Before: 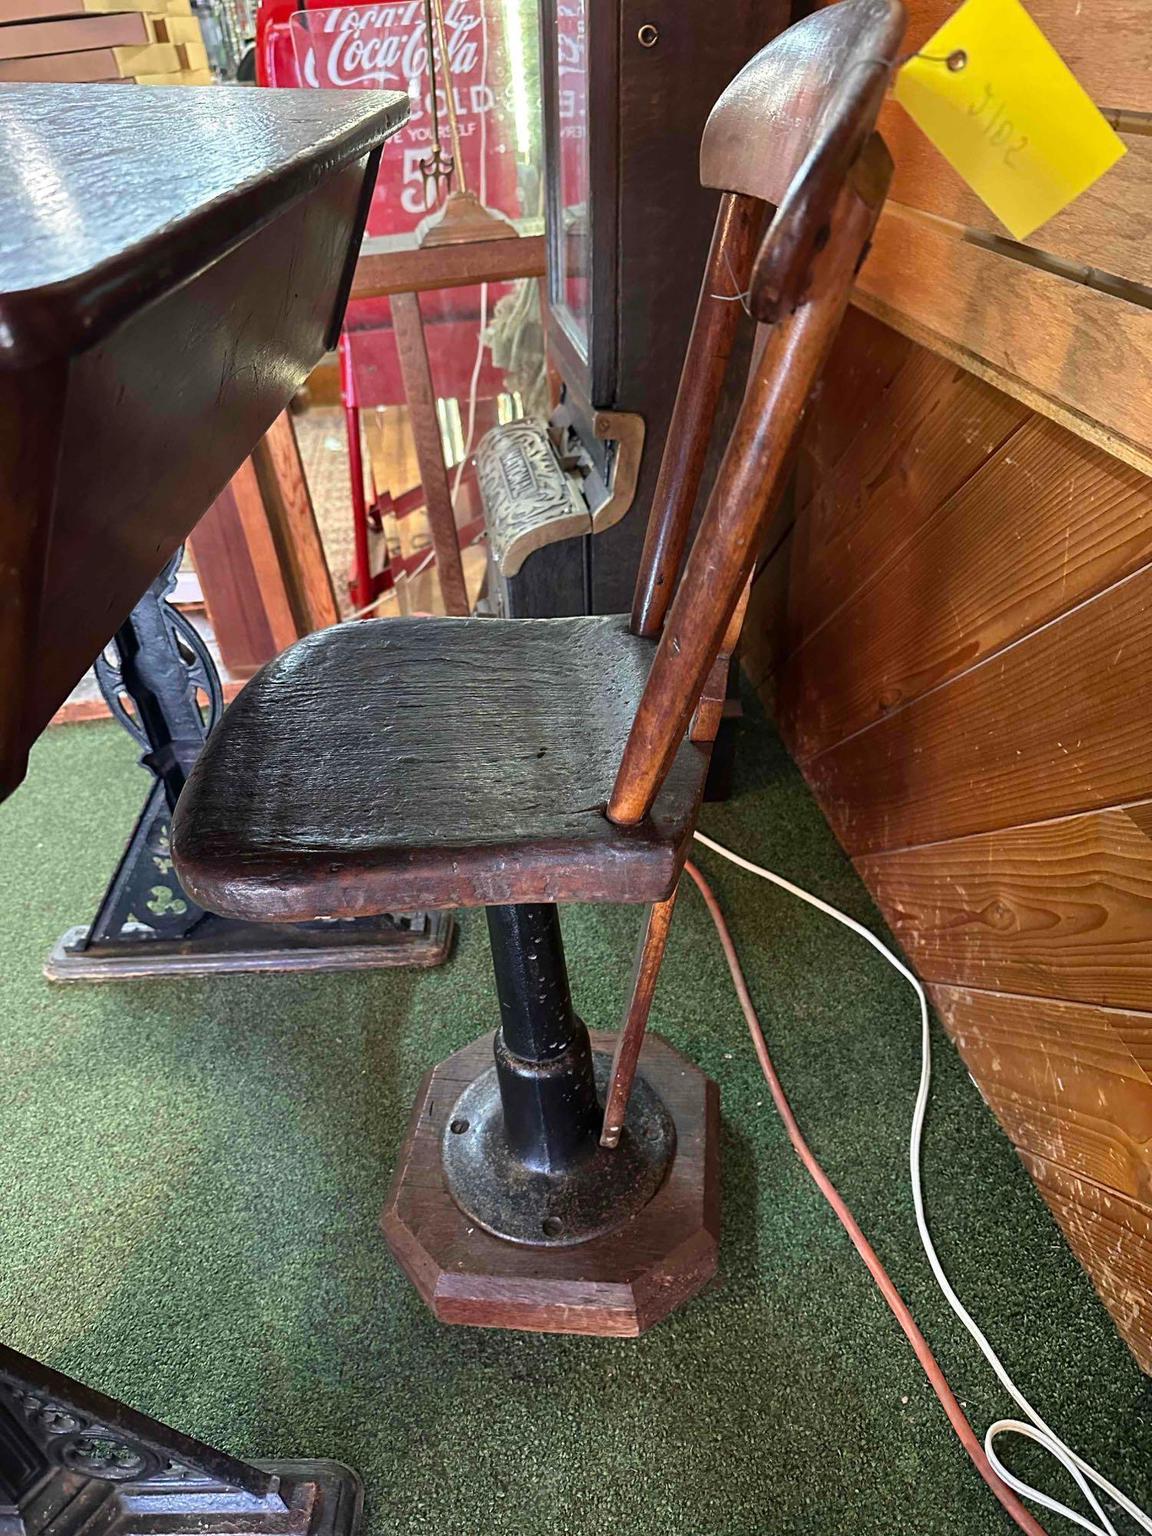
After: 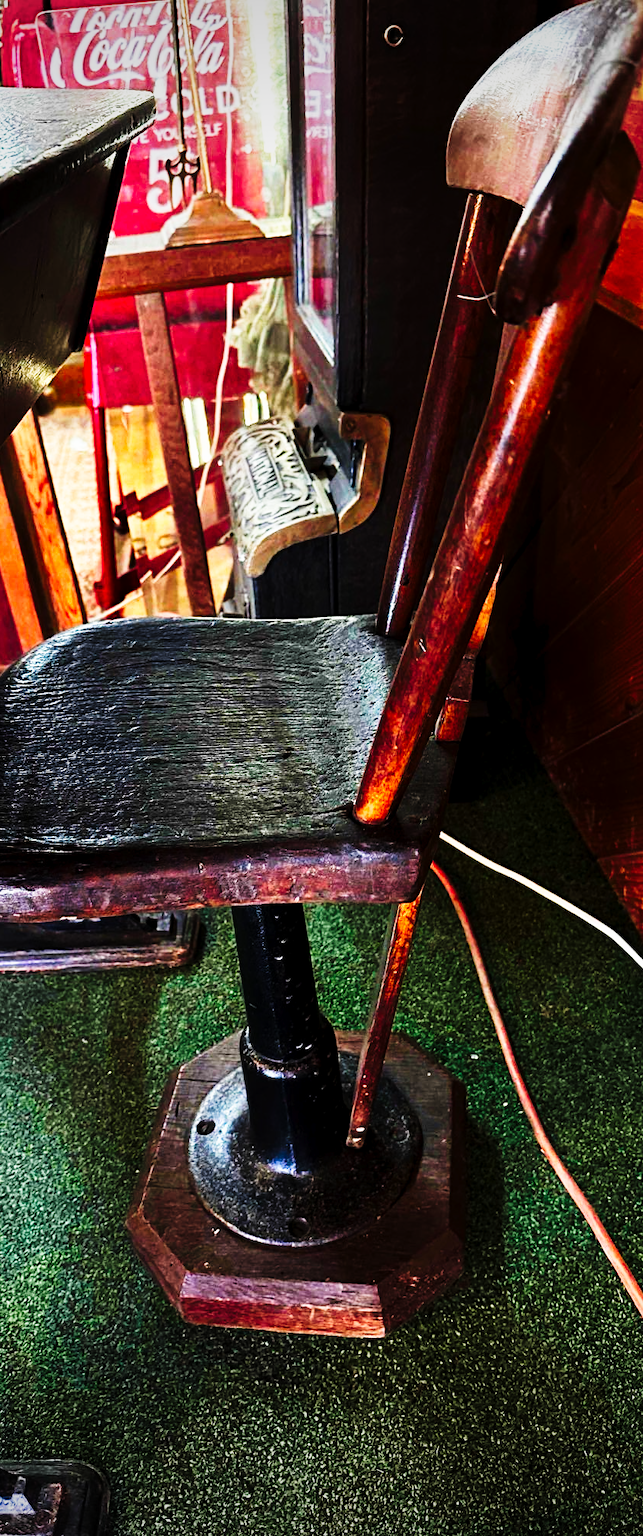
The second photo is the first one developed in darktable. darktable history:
crop: left 22.109%, right 21.984%, bottom 0.007%
tone curve: curves: ch0 [(0, 0) (0.003, 0.006) (0.011, 0.008) (0.025, 0.011) (0.044, 0.015) (0.069, 0.019) (0.1, 0.023) (0.136, 0.03) (0.177, 0.042) (0.224, 0.065) (0.277, 0.103) (0.335, 0.177) (0.399, 0.294) (0.468, 0.463) (0.543, 0.639) (0.623, 0.805) (0.709, 0.909) (0.801, 0.967) (0.898, 0.989) (1, 1)], preserve colors none
vignetting: fall-off start 100.9%, brightness -0.398, saturation -0.301, width/height ratio 1.311, unbound false
exposure: black level correction 0.009, exposure -0.16 EV, compensate highlight preservation false
